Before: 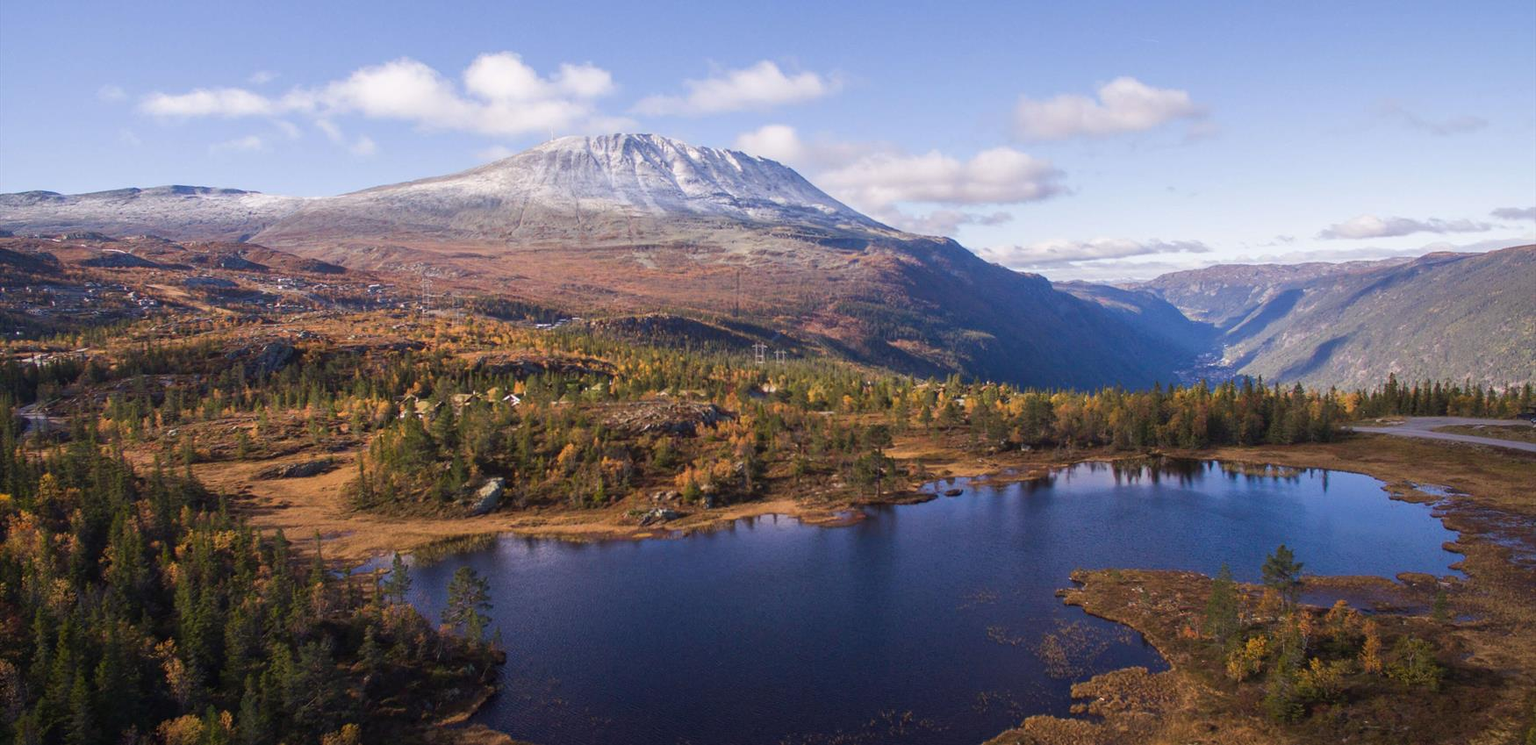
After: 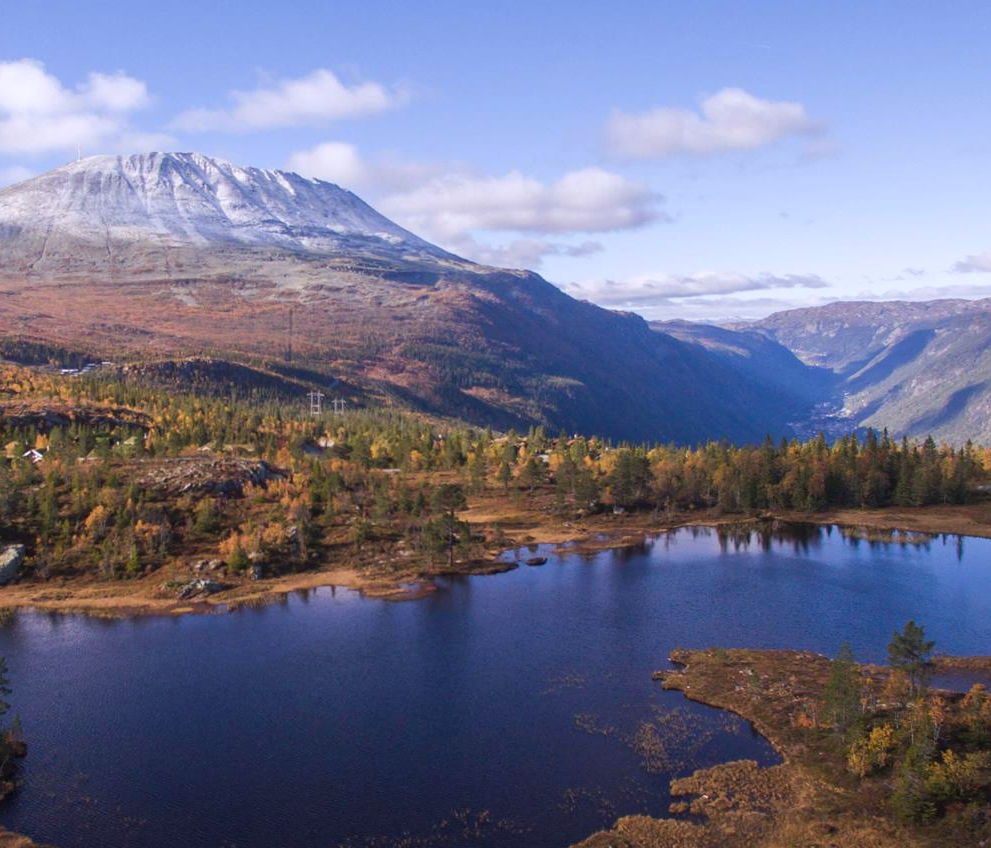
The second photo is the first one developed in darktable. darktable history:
color calibration: illuminant as shot in camera, x 0.358, y 0.373, temperature 4628.91 K
crop: left 31.458%, top 0%, right 11.876%
